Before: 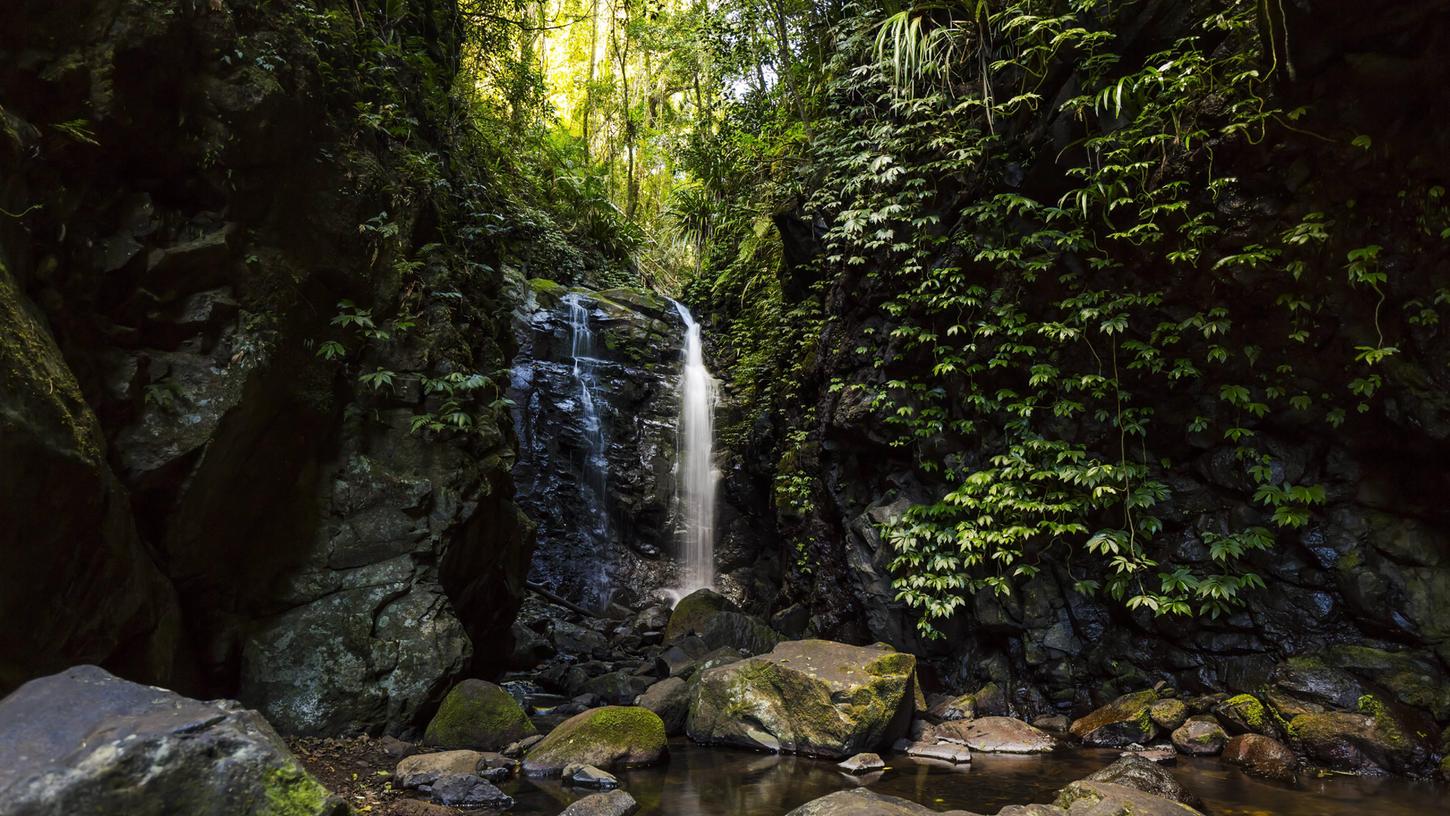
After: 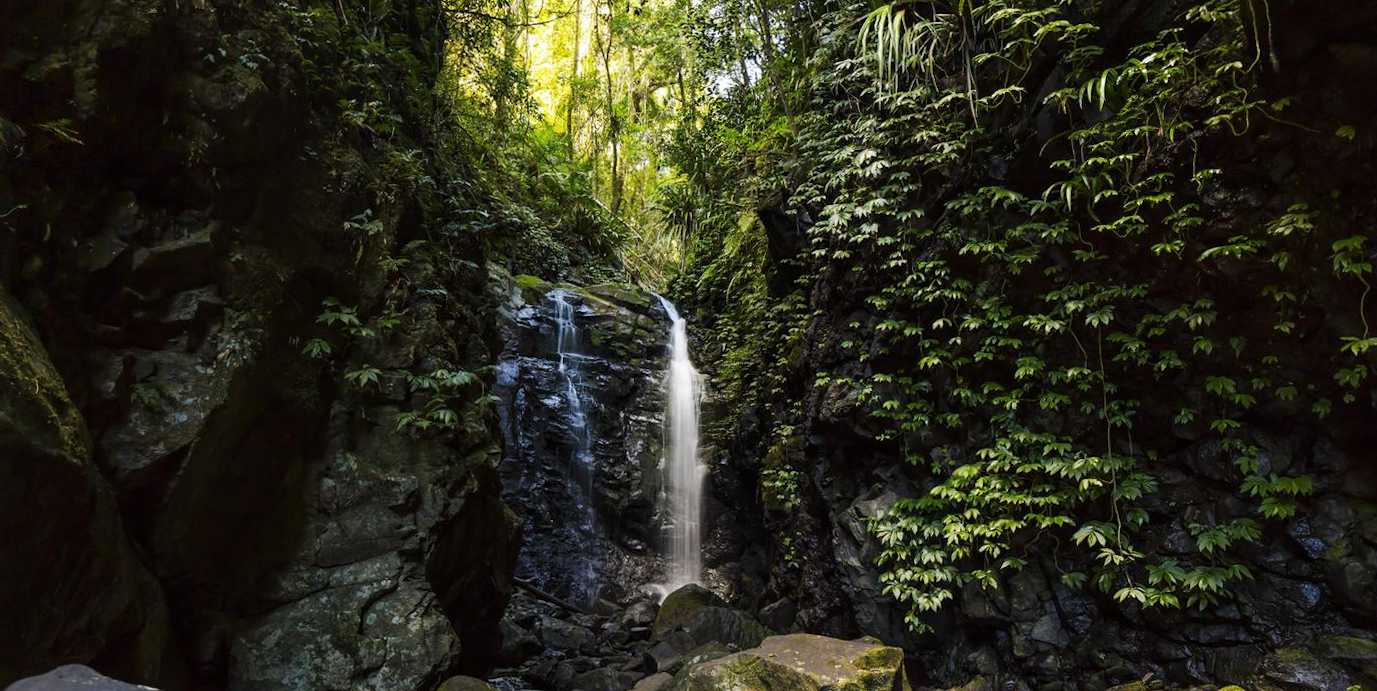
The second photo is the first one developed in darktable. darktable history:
crop and rotate: angle 0.406°, left 0.376%, right 3.396%, bottom 14.248%
